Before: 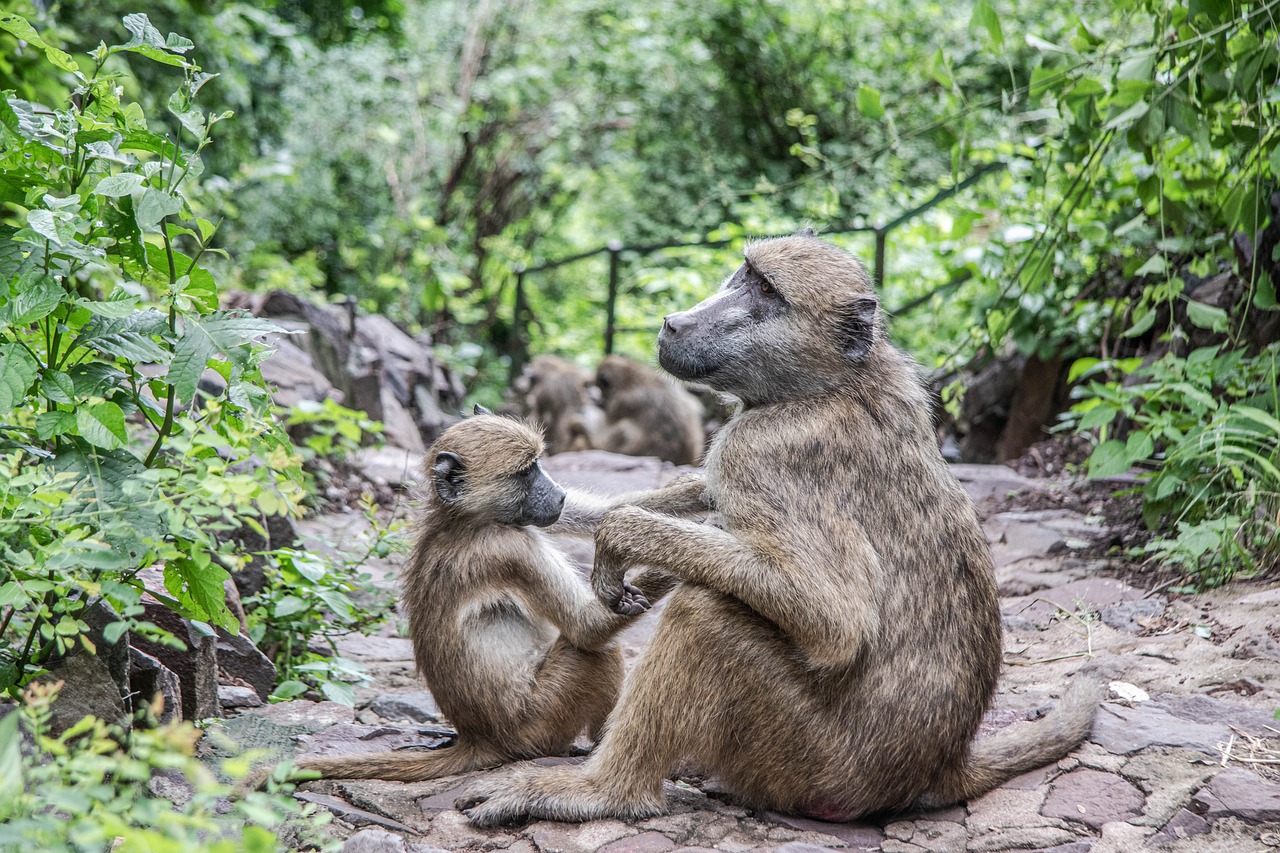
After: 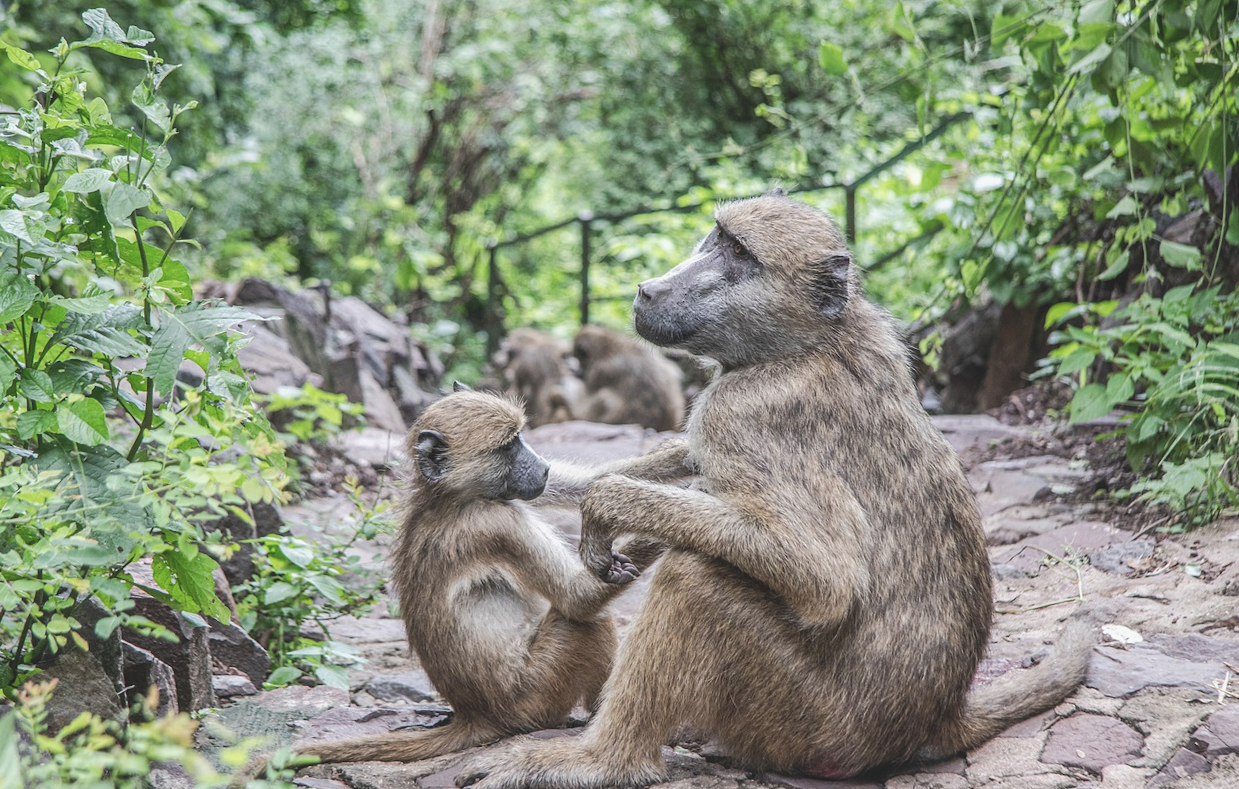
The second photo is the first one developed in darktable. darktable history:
rotate and perspective: rotation -3°, crop left 0.031, crop right 0.968, crop top 0.07, crop bottom 0.93
exposure: exposure 0.127 EV, compensate highlight preservation false
color balance: lift [1.01, 1, 1, 1], gamma [1.097, 1, 1, 1], gain [0.85, 1, 1, 1]
